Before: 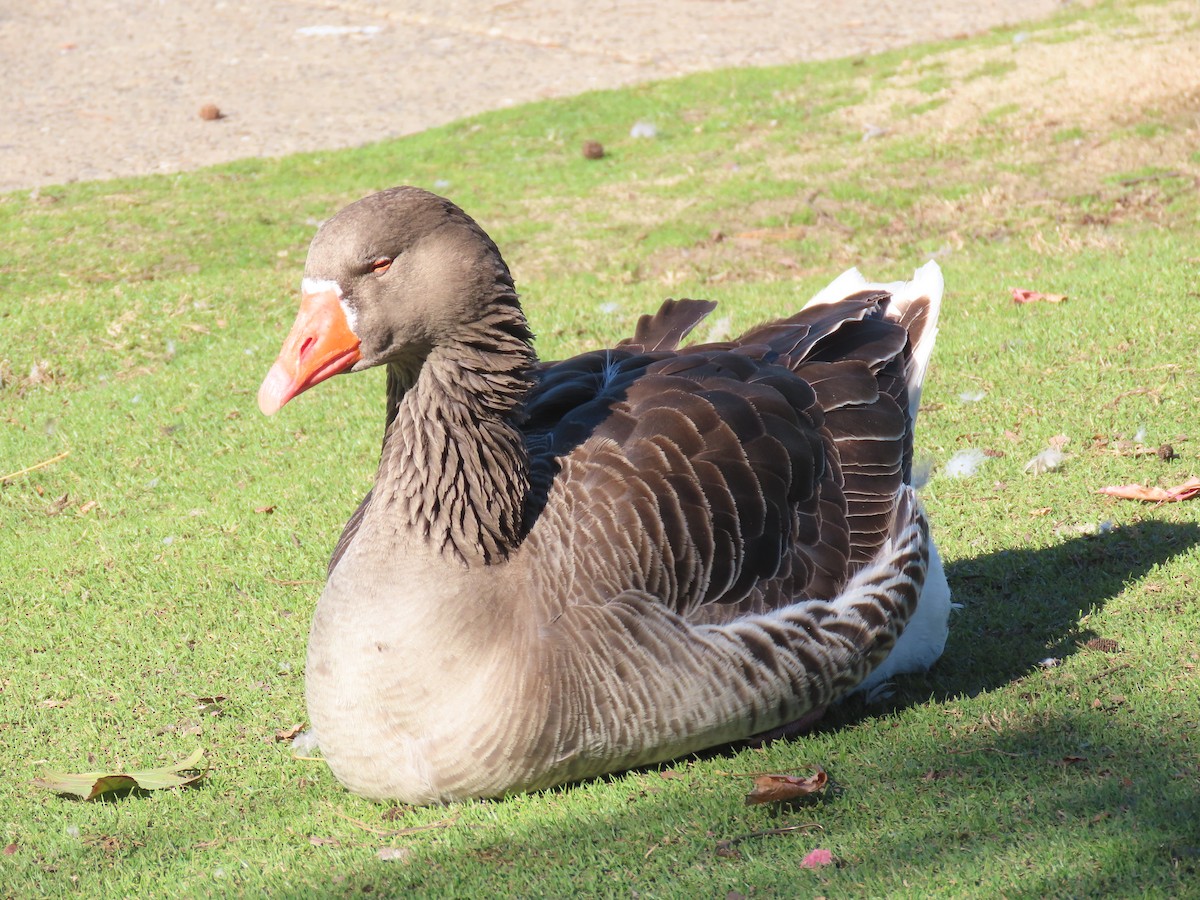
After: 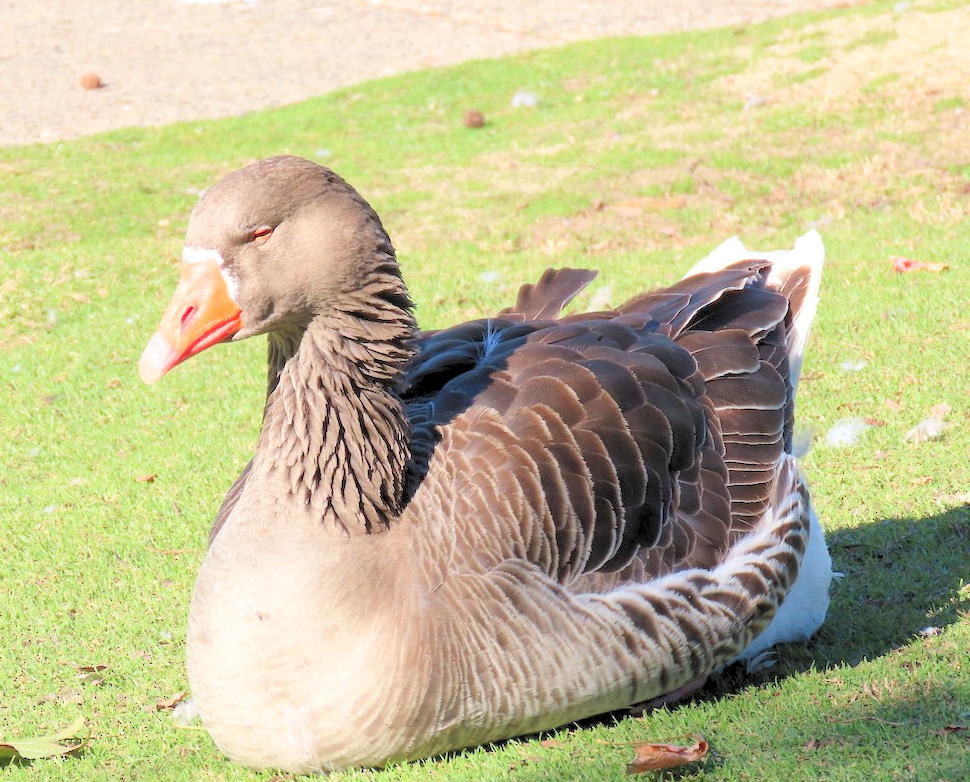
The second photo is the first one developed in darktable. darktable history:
crop: left 9.929%, top 3.475%, right 9.188%, bottom 9.529%
levels: levels [0.072, 0.414, 0.976]
